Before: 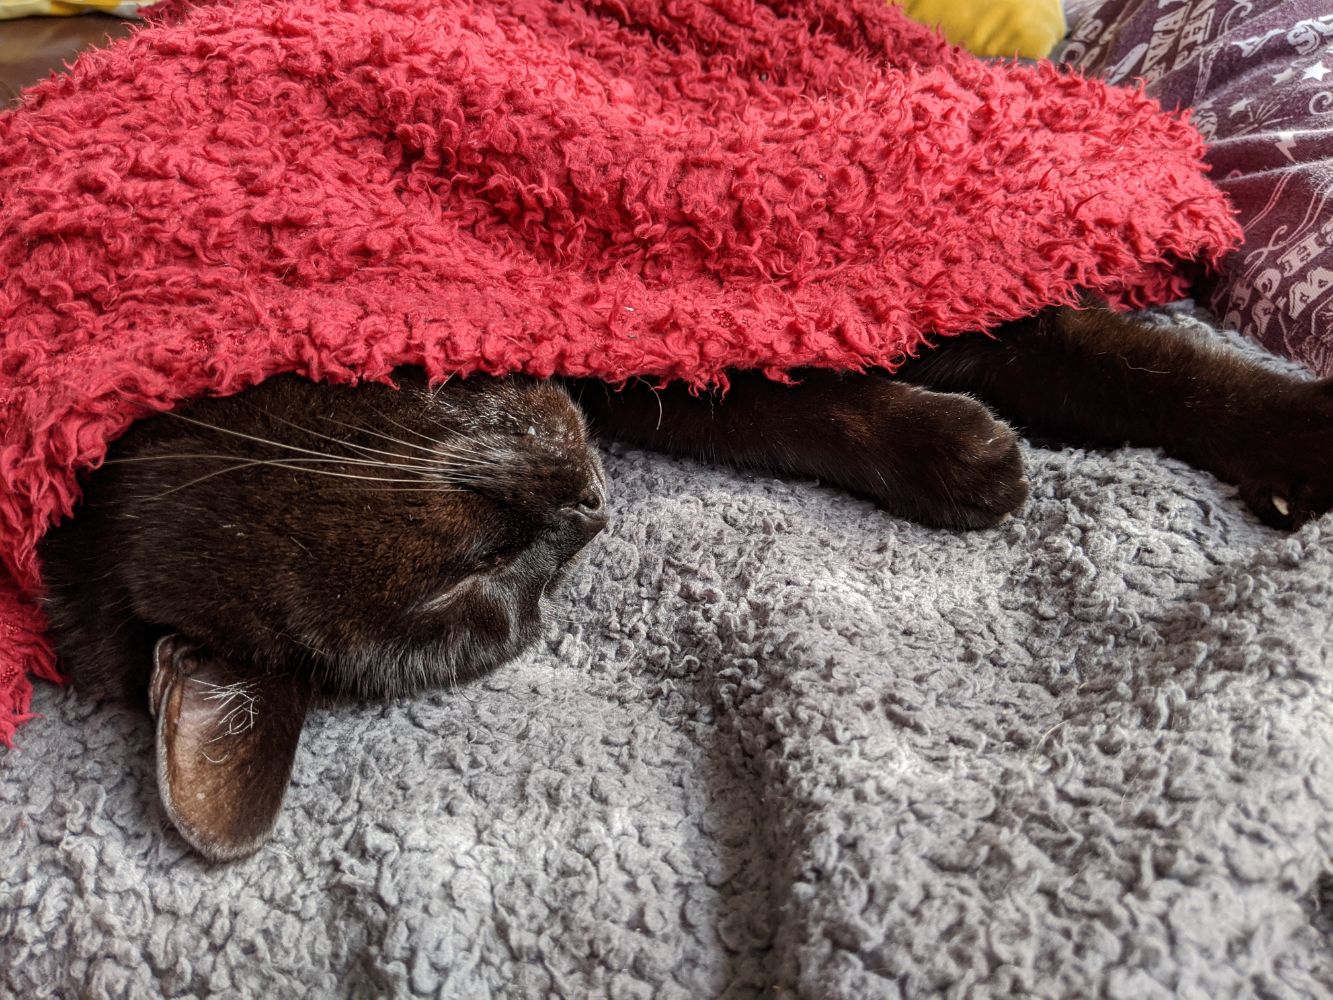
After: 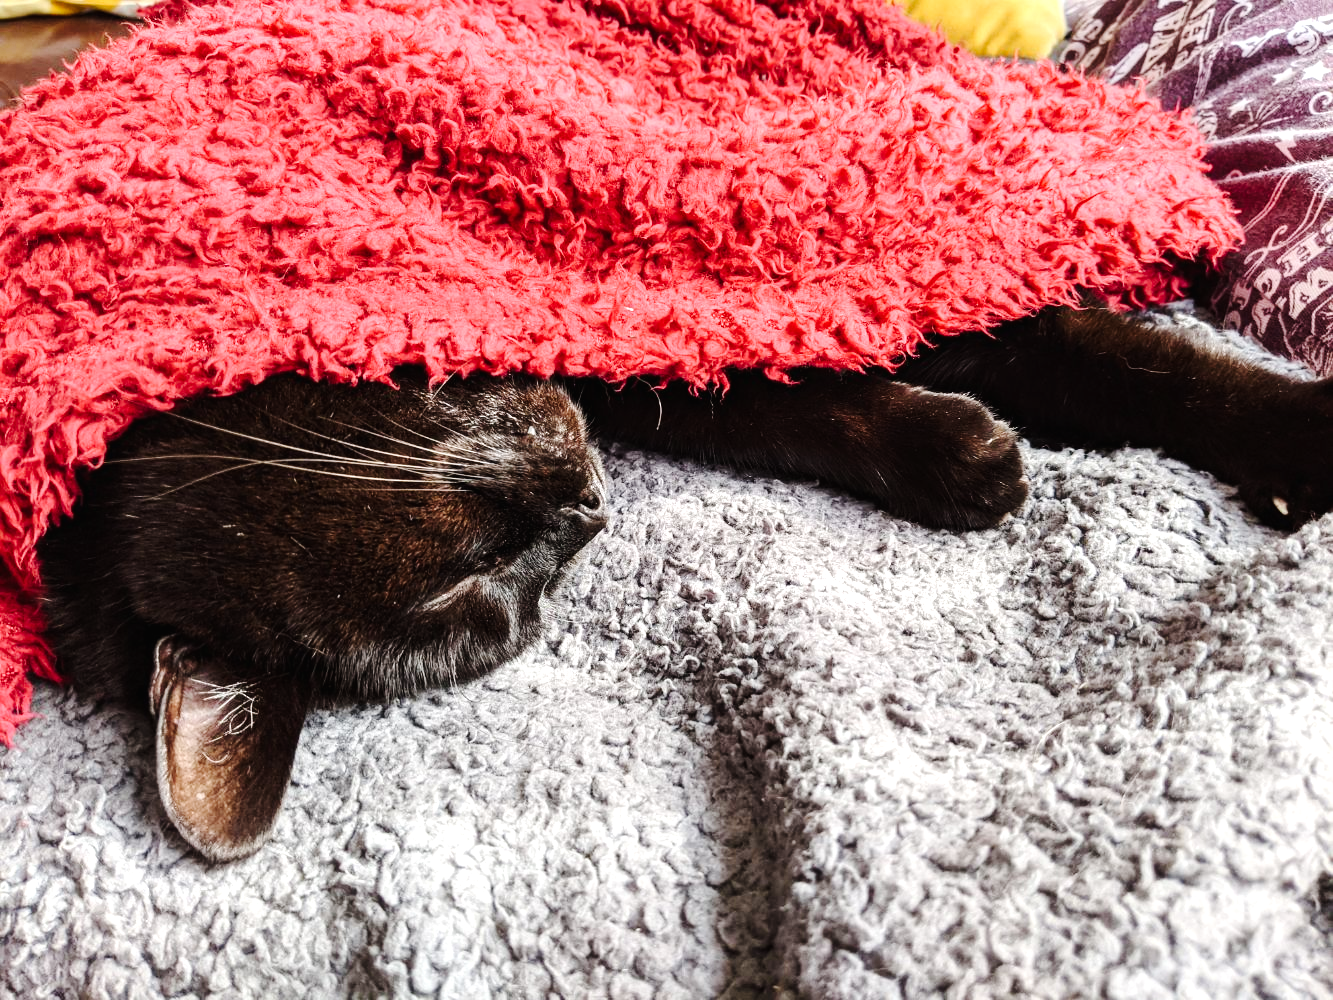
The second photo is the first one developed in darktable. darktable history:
tone equalizer: -8 EV -0.456 EV, -7 EV -0.373 EV, -6 EV -0.351 EV, -5 EV -0.199 EV, -3 EV 0.254 EV, -2 EV 0.338 EV, -1 EV 0.414 EV, +0 EV 0.404 EV, edges refinement/feathering 500, mask exposure compensation -1.57 EV, preserve details no
tone curve: curves: ch0 [(0, 0.01) (0.097, 0.07) (0.204, 0.173) (0.447, 0.517) (0.539, 0.624) (0.733, 0.791) (0.879, 0.898) (1, 0.98)]; ch1 [(0, 0) (0.393, 0.415) (0.447, 0.448) (0.485, 0.494) (0.523, 0.509) (0.545, 0.541) (0.574, 0.561) (0.648, 0.674) (1, 1)]; ch2 [(0, 0) (0.369, 0.388) (0.449, 0.431) (0.499, 0.5) (0.521, 0.51) (0.53, 0.54) (0.564, 0.569) (0.674, 0.735) (1, 1)], preserve colors none
exposure: exposure 0.491 EV, compensate highlight preservation false
